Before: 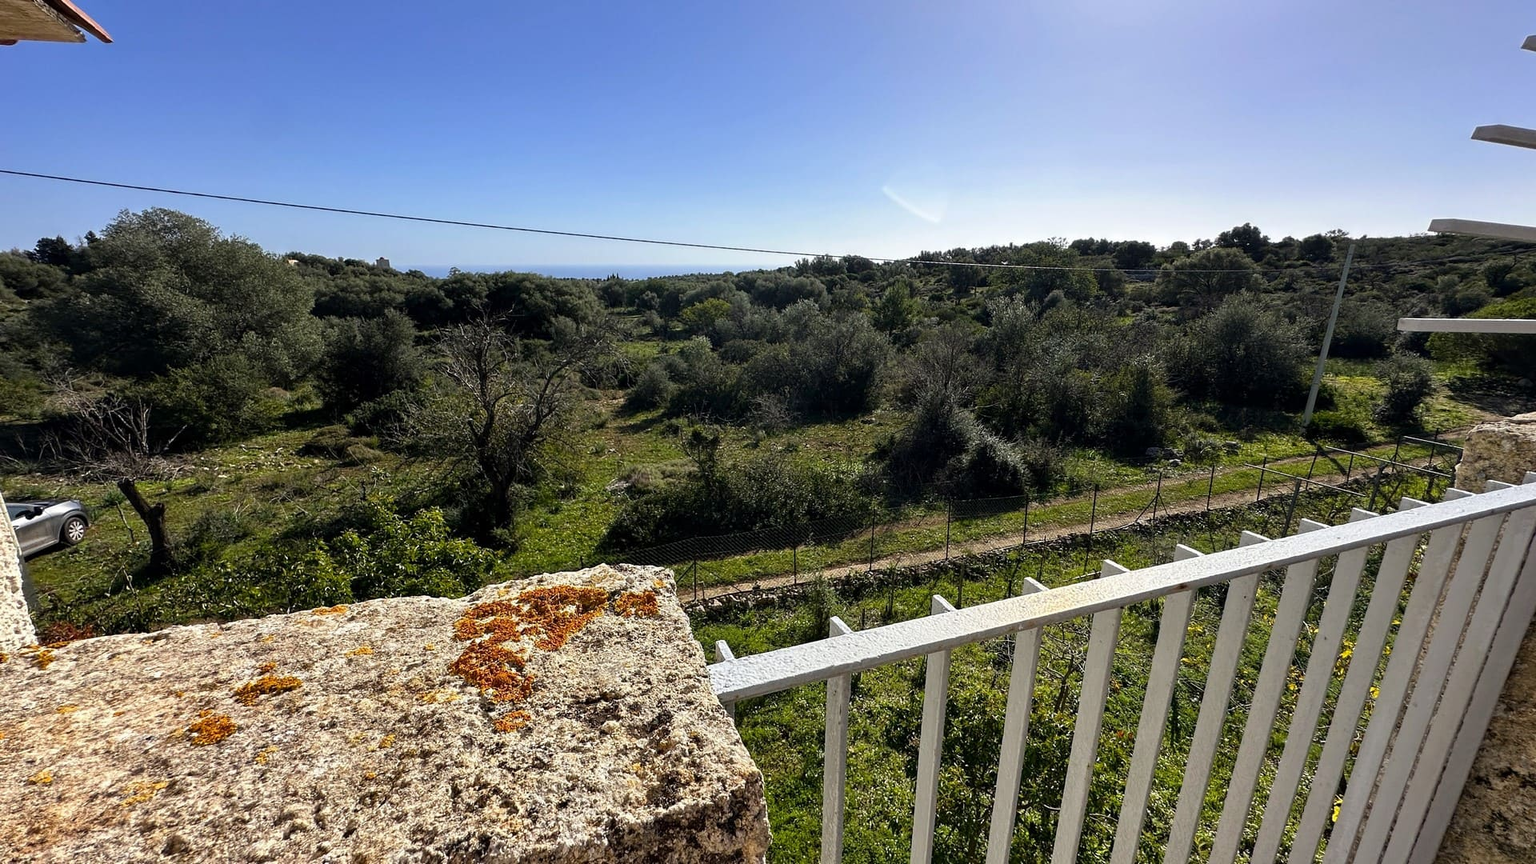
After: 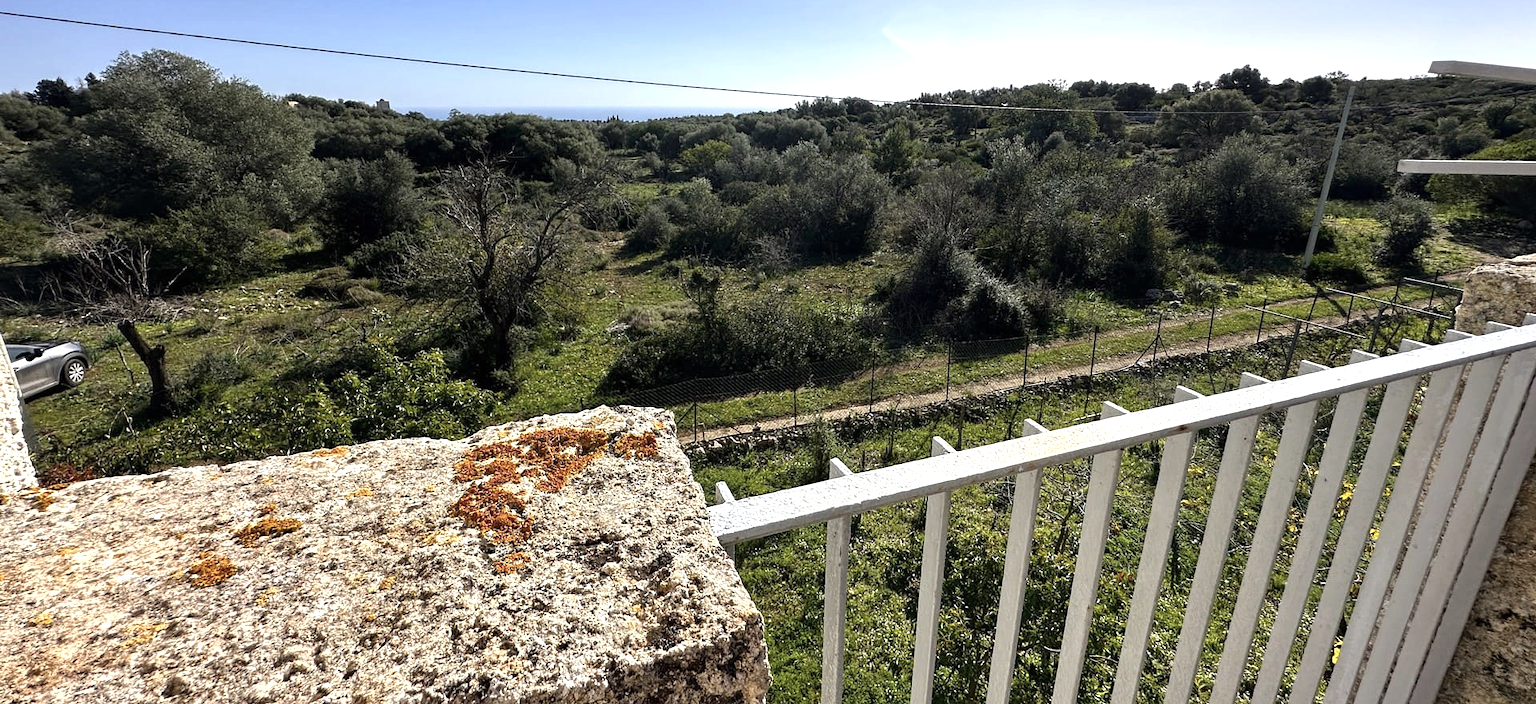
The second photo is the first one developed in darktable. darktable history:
crop and rotate: top 18.507%
contrast brightness saturation: contrast 0.06, brightness -0.01, saturation -0.23
exposure: black level correction 0, exposure 0.5 EV, compensate exposure bias true, compensate highlight preservation false
